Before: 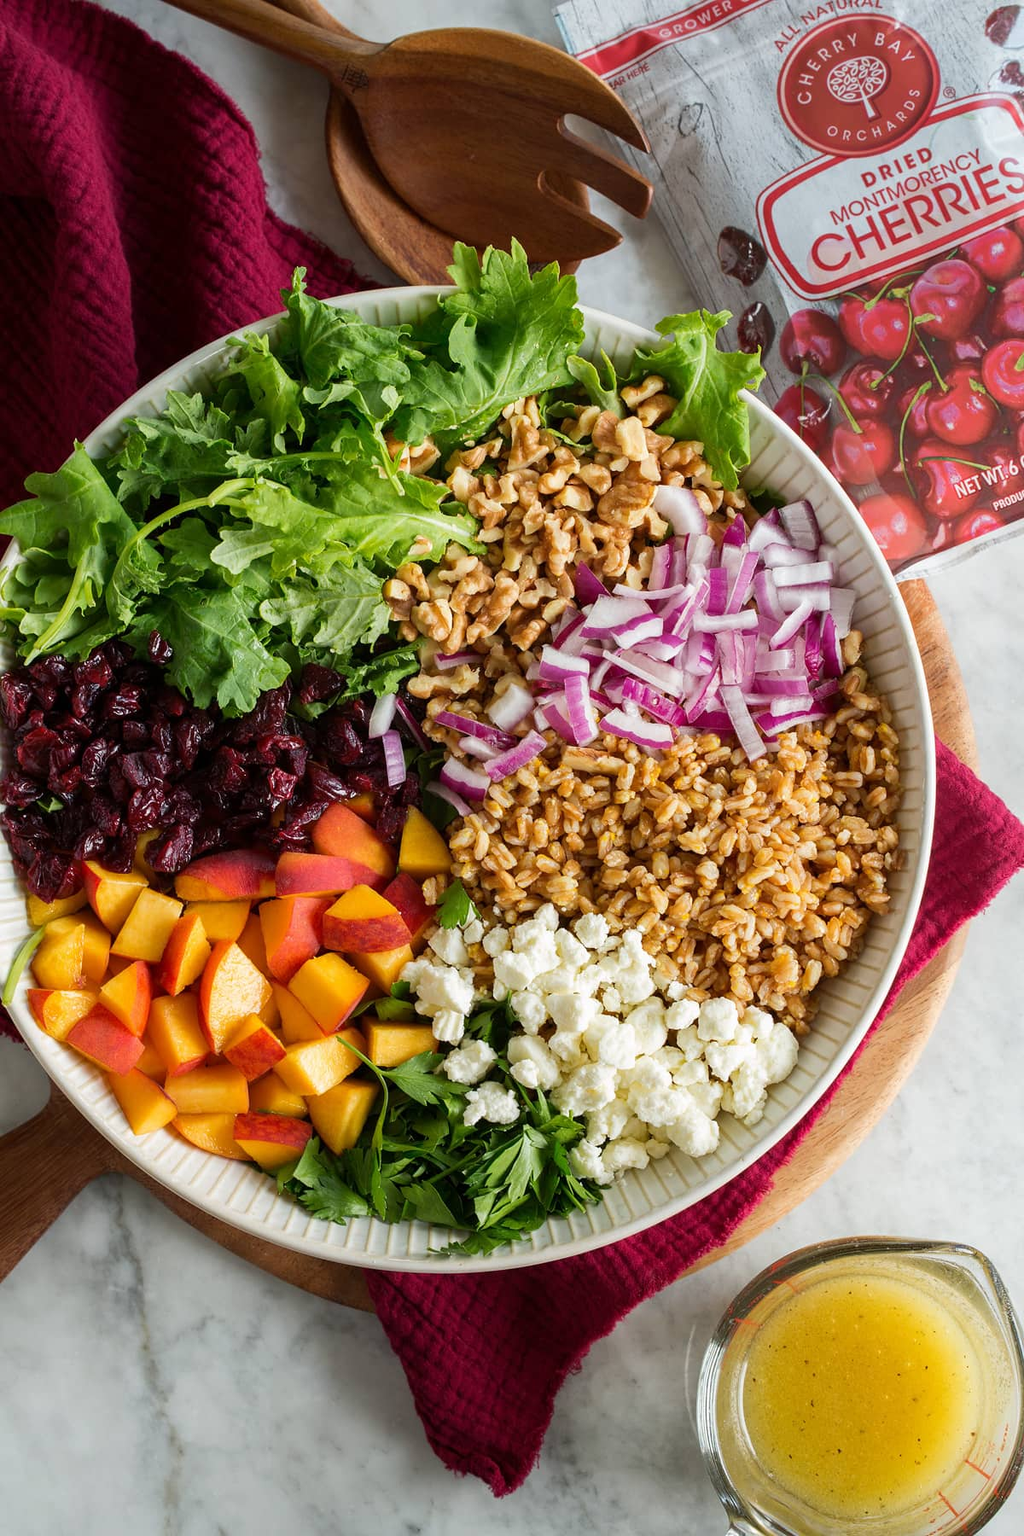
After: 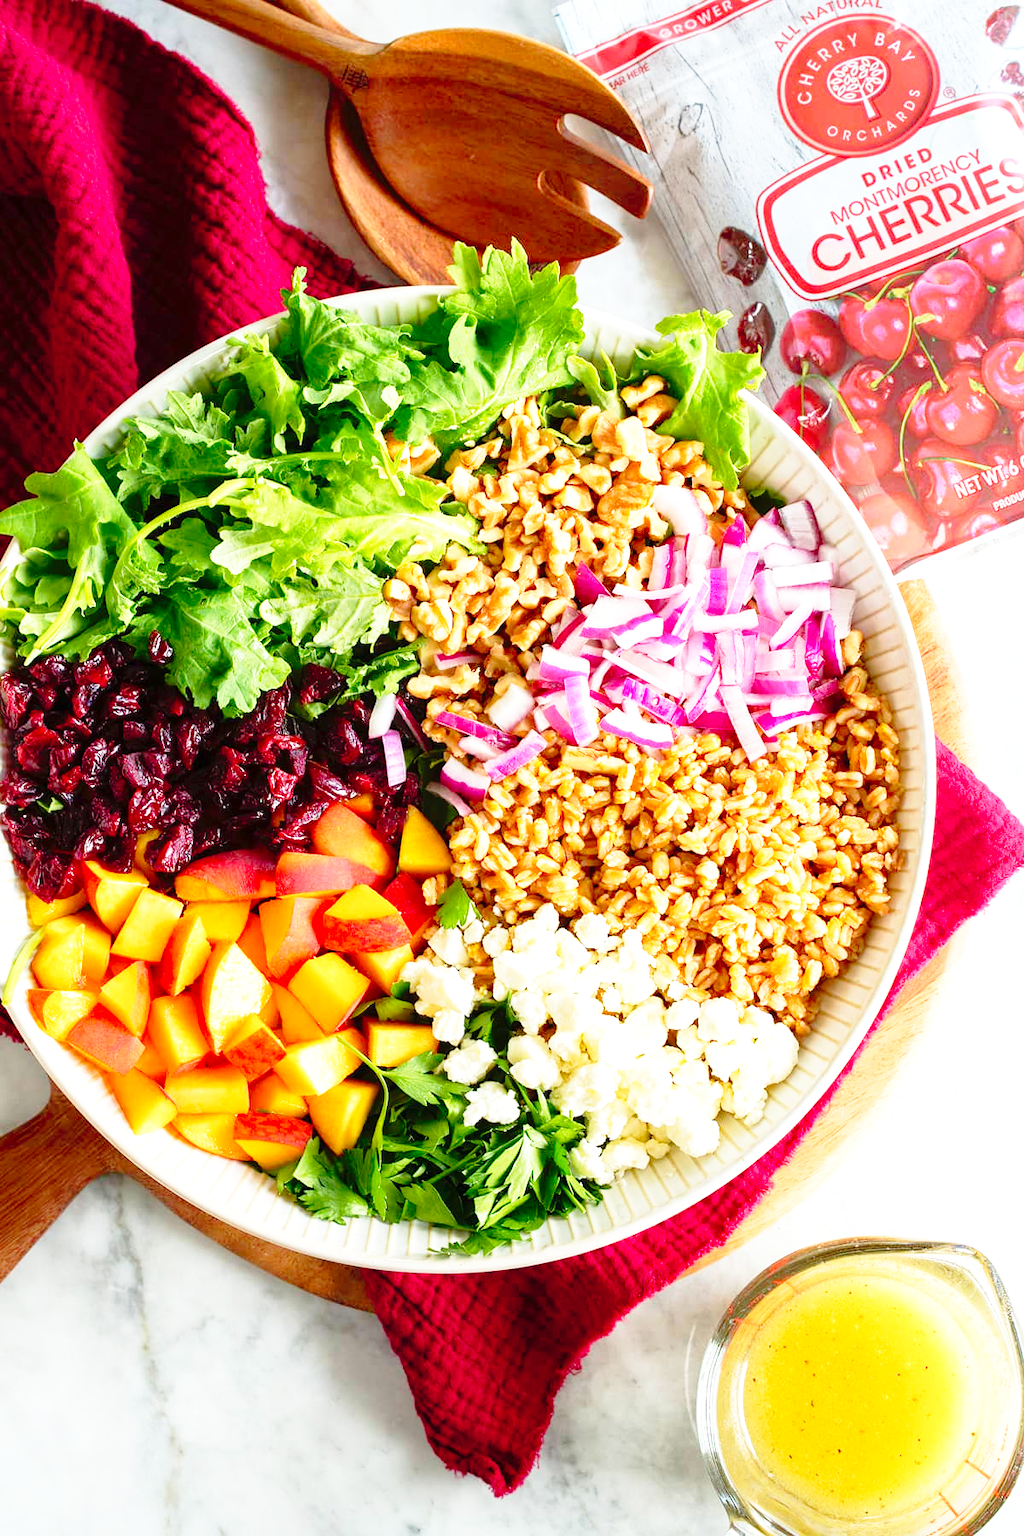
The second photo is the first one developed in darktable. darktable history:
levels: levels [0, 0.43, 0.984]
base curve: curves: ch0 [(0, 0) (0.012, 0.01) (0.073, 0.168) (0.31, 0.711) (0.645, 0.957) (1, 1)], preserve colors none
